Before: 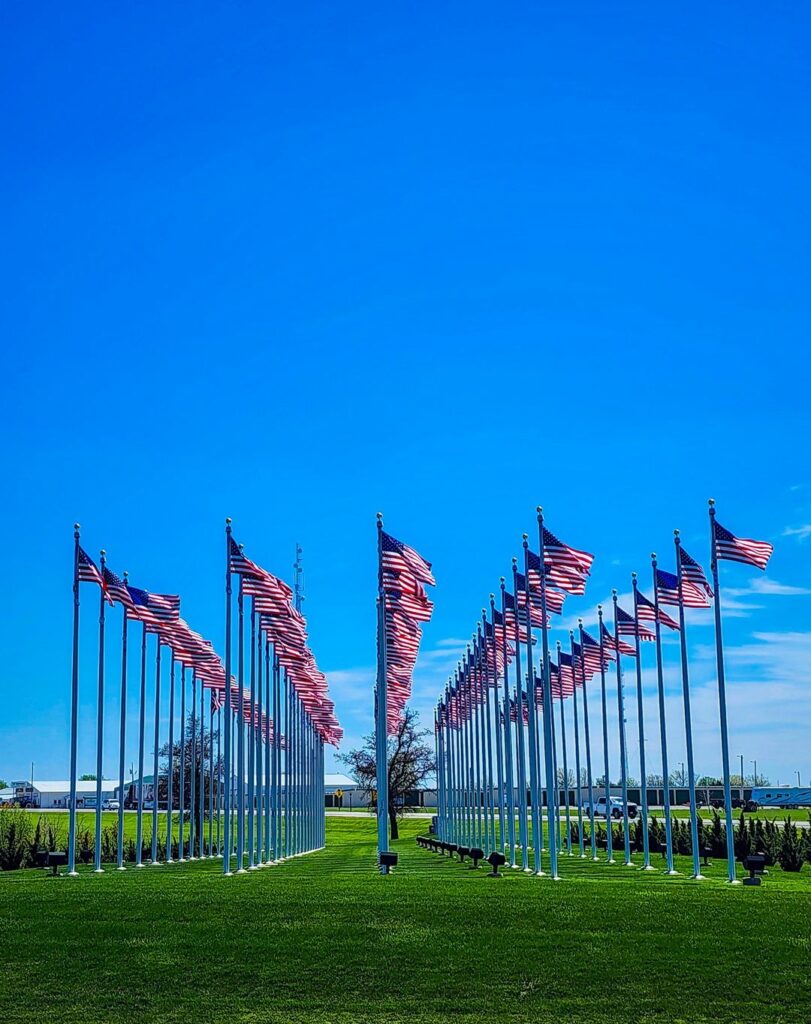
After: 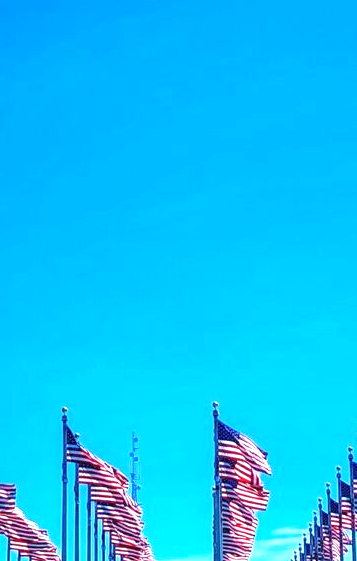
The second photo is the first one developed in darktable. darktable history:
crop: left 20.248%, top 10.86%, right 35.675%, bottom 34.321%
exposure: black level correction 0.001, exposure 1.129 EV, compensate exposure bias true, compensate highlight preservation false
